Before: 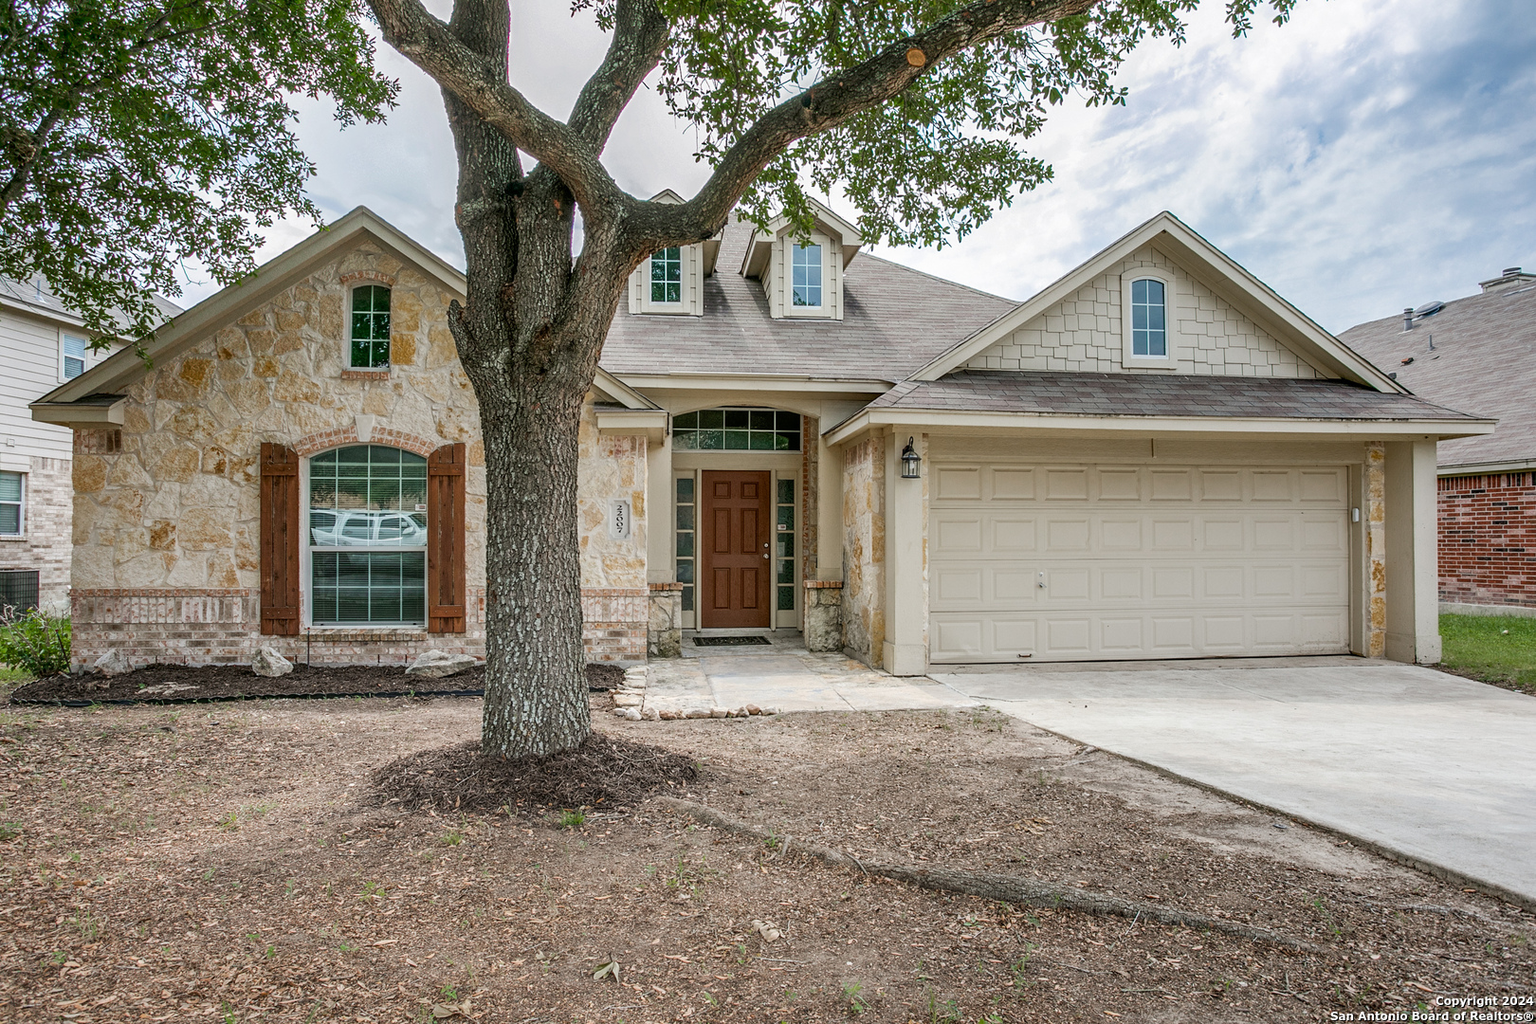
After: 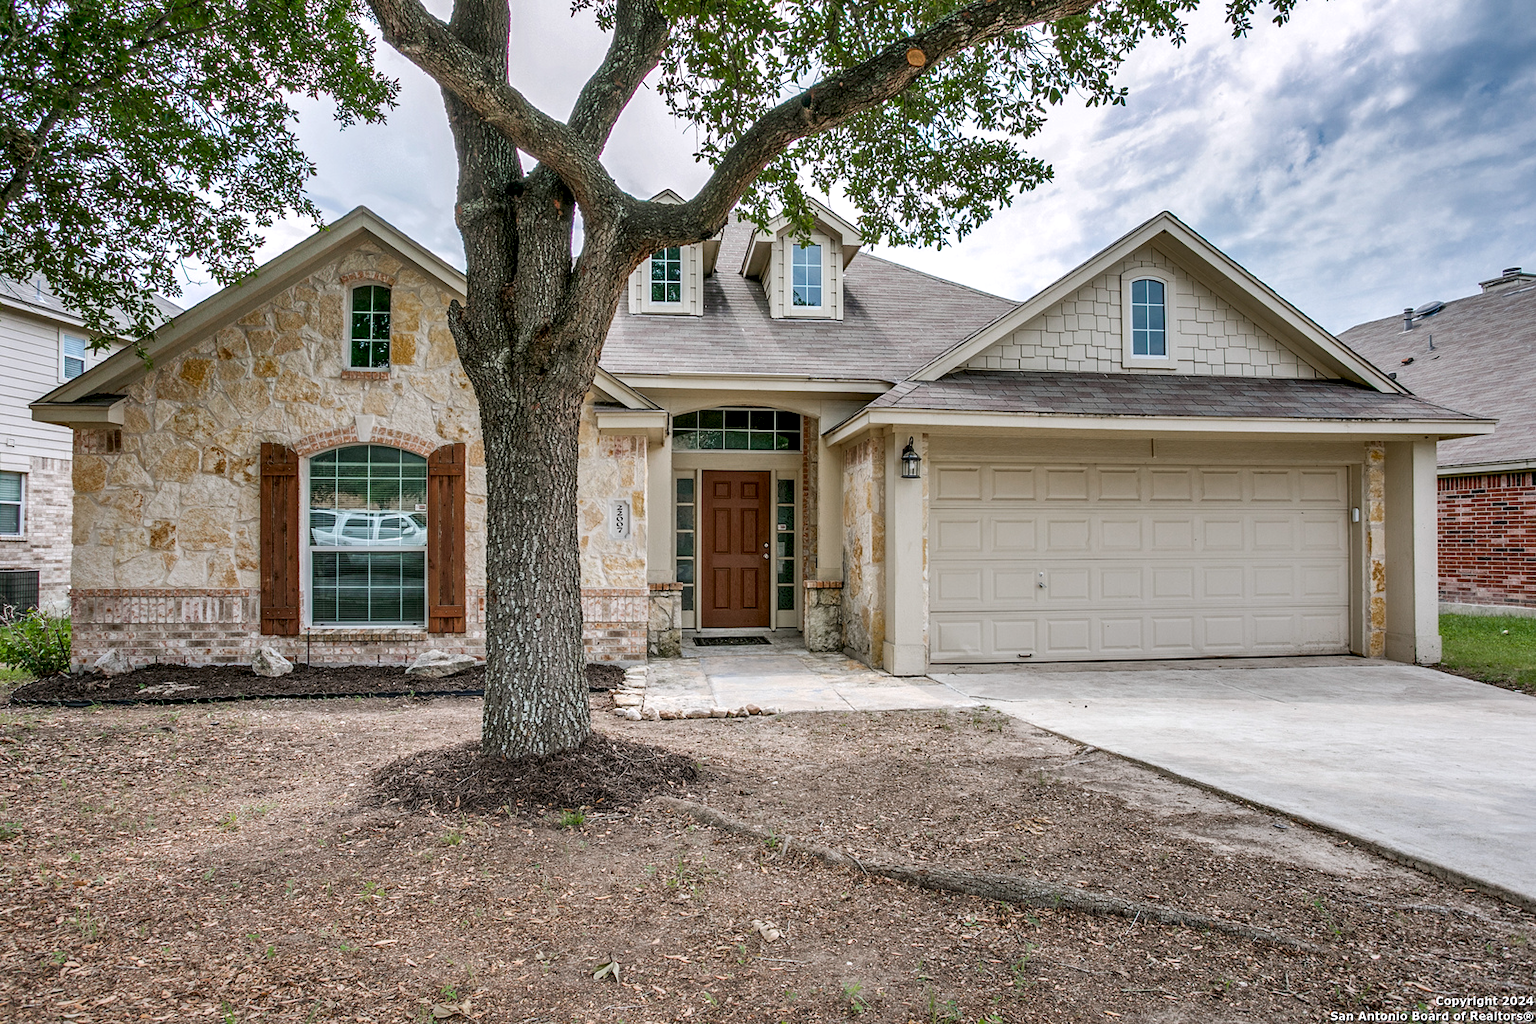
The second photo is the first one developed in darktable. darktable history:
shadows and highlights: soften with gaussian
contrast equalizer: octaves 7, y [[0.6 ×6], [0.55 ×6], [0 ×6], [0 ×6], [0 ×6]], mix 0.3
white balance: red 1.004, blue 1.024
